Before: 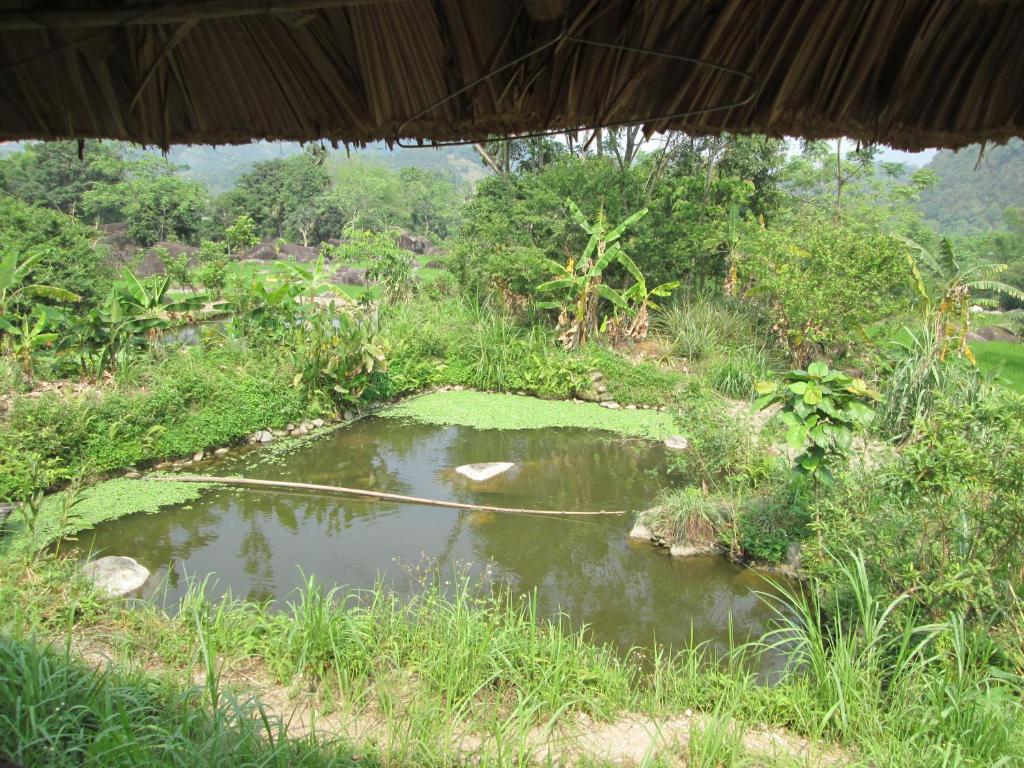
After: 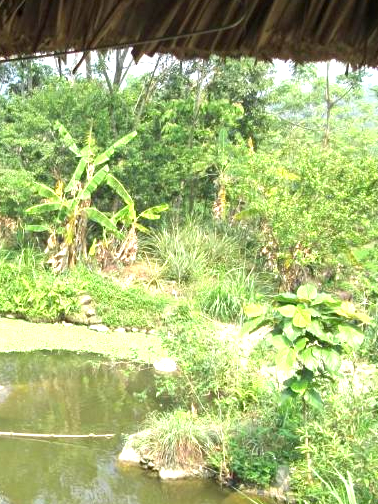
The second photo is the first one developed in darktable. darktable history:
crop and rotate: left 49.936%, top 10.094%, right 13.136%, bottom 24.256%
exposure: black level correction 0.001, exposure 0.955 EV, compensate exposure bias true, compensate highlight preservation false
local contrast: mode bilateral grid, contrast 20, coarseness 50, detail 120%, midtone range 0.2
